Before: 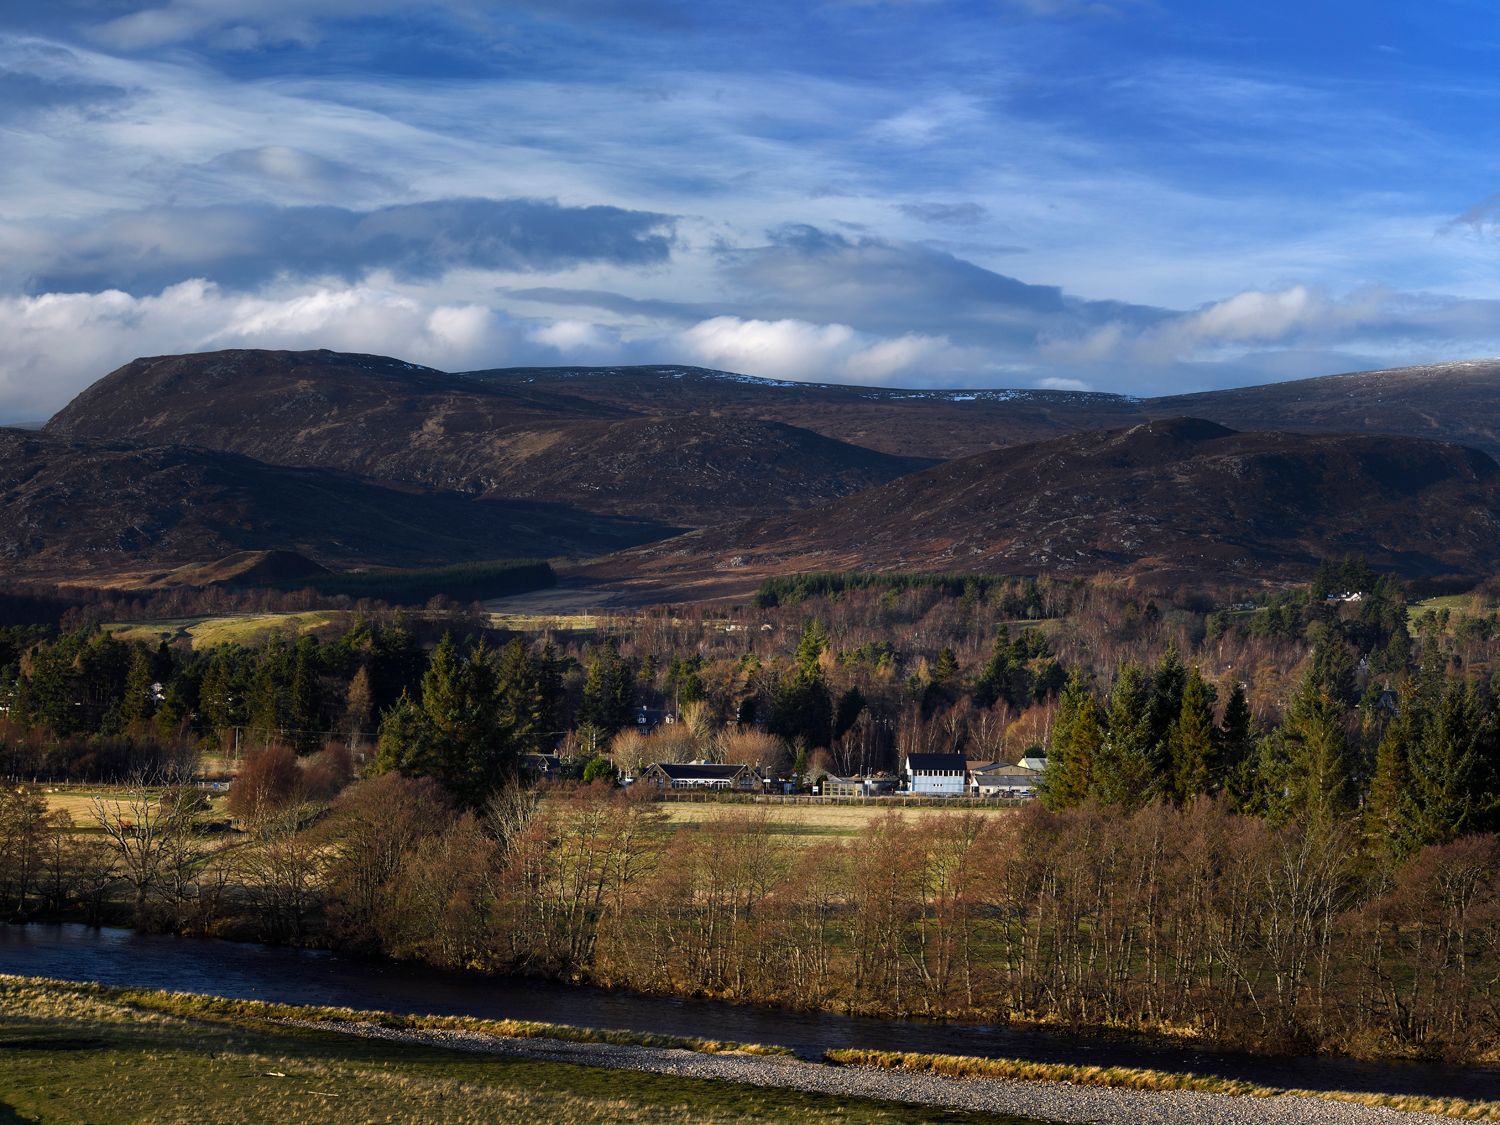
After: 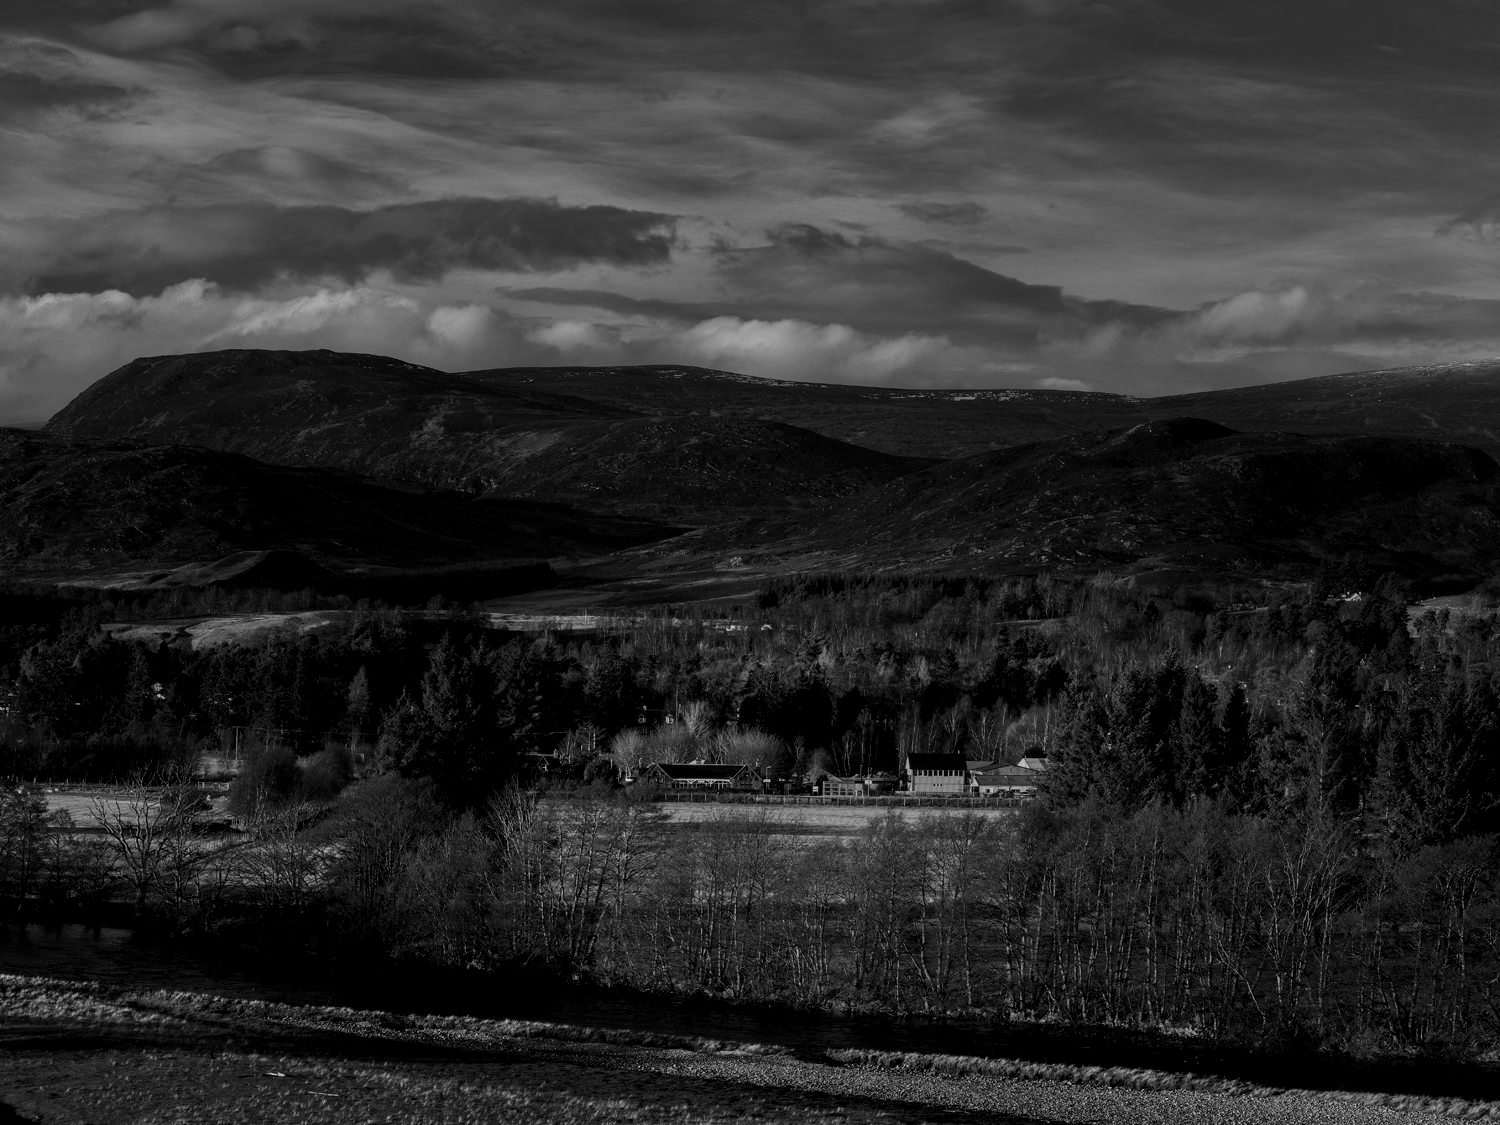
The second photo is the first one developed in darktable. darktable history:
local contrast: detail 130%
contrast brightness saturation: brightness -0.25, saturation 0.2
tone equalizer: -8 EV -0.002 EV, -7 EV 0.005 EV, -6 EV -0.008 EV, -5 EV 0.007 EV, -4 EV -0.042 EV, -3 EV -0.233 EV, -2 EV -0.662 EV, -1 EV -0.983 EV, +0 EV -0.969 EV, smoothing diameter 2%, edges refinement/feathering 20, mask exposure compensation -1.57 EV, filter diffusion 5
monochrome: a -92.57, b 58.91
